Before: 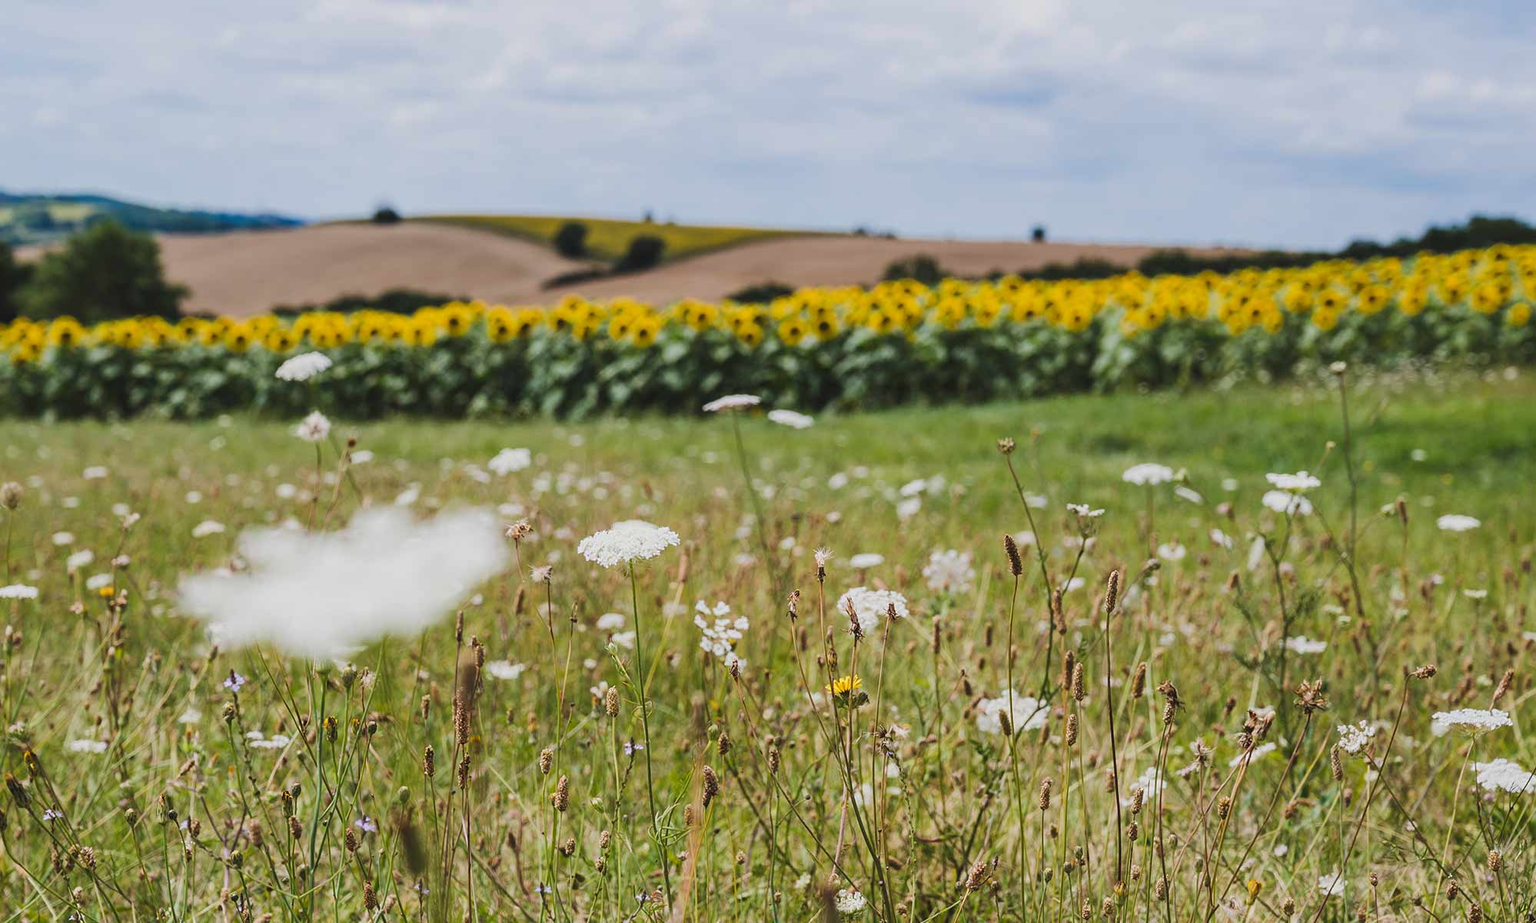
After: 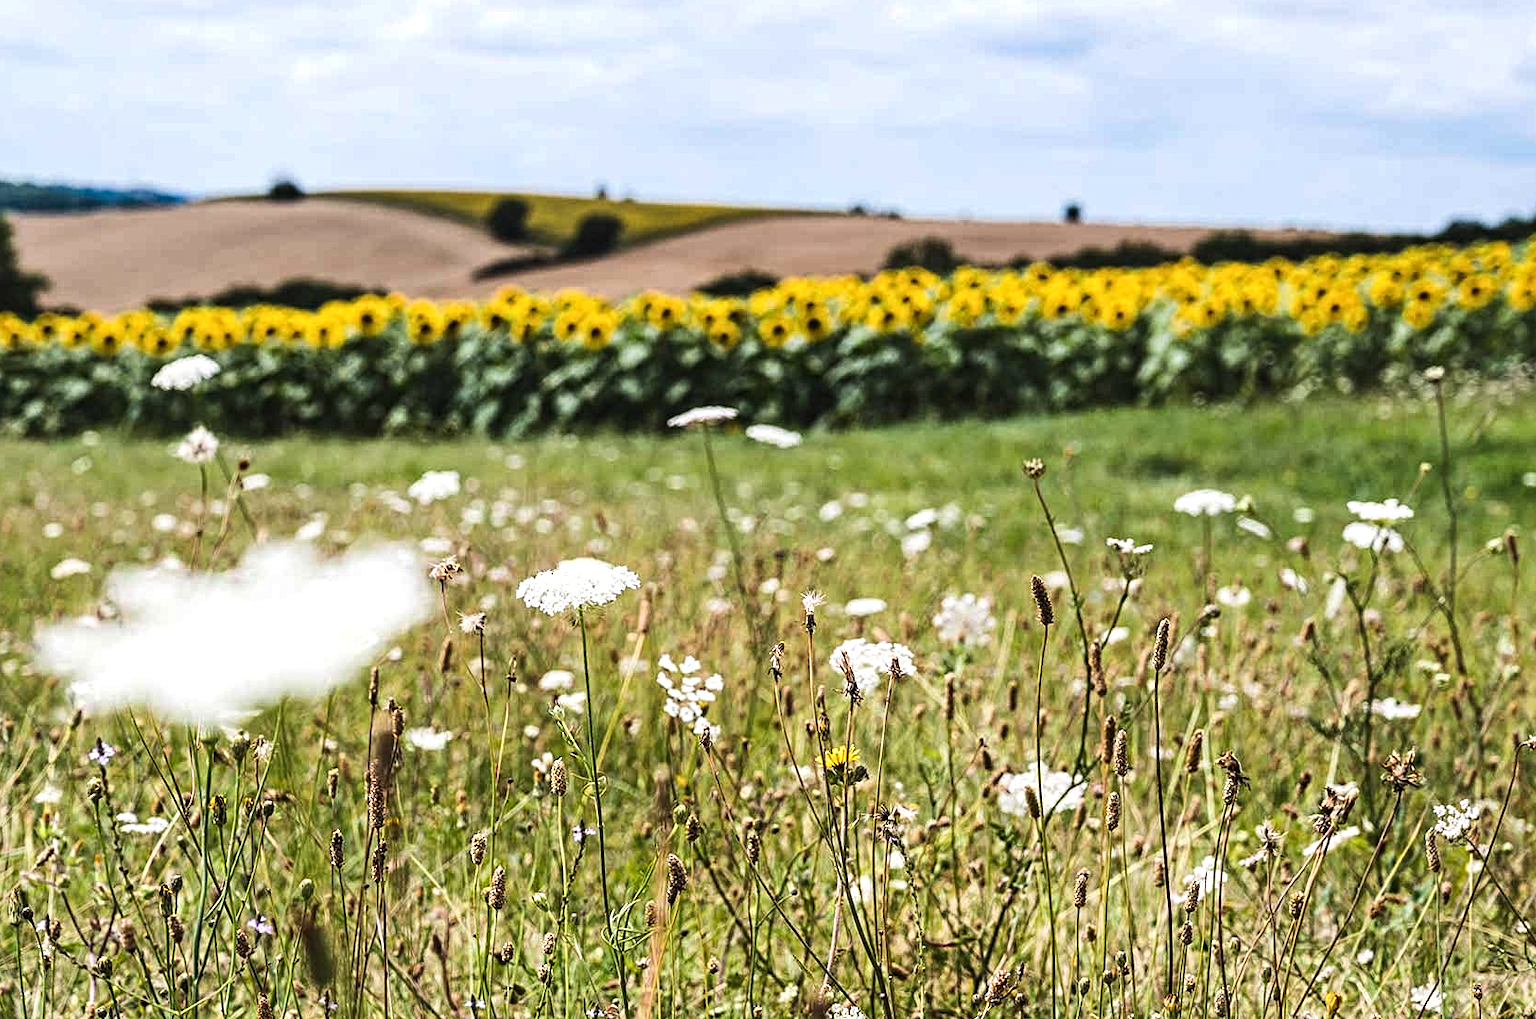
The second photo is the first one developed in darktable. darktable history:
crop: left 9.807%, top 6.259%, right 7.334%, bottom 2.177%
contrast equalizer: y [[0.5, 0.5, 0.5, 0.539, 0.64, 0.611], [0.5 ×6], [0.5 ×6], [0 ×6], [0 ×6]]
tone equalizer: -8 EV -0.75 EV, -7 EV -0.7 EV, -6 EV -0.6 EV, -5 EV -0.4 EV, -3 EV 0.4 EV, -2 EV 0.6 EV, -1 EV 0.7 EV, +0 EV 0.75 EV, edges refinement/feathering 500, mask exposure compensation -1.57 EV, preserve details no
